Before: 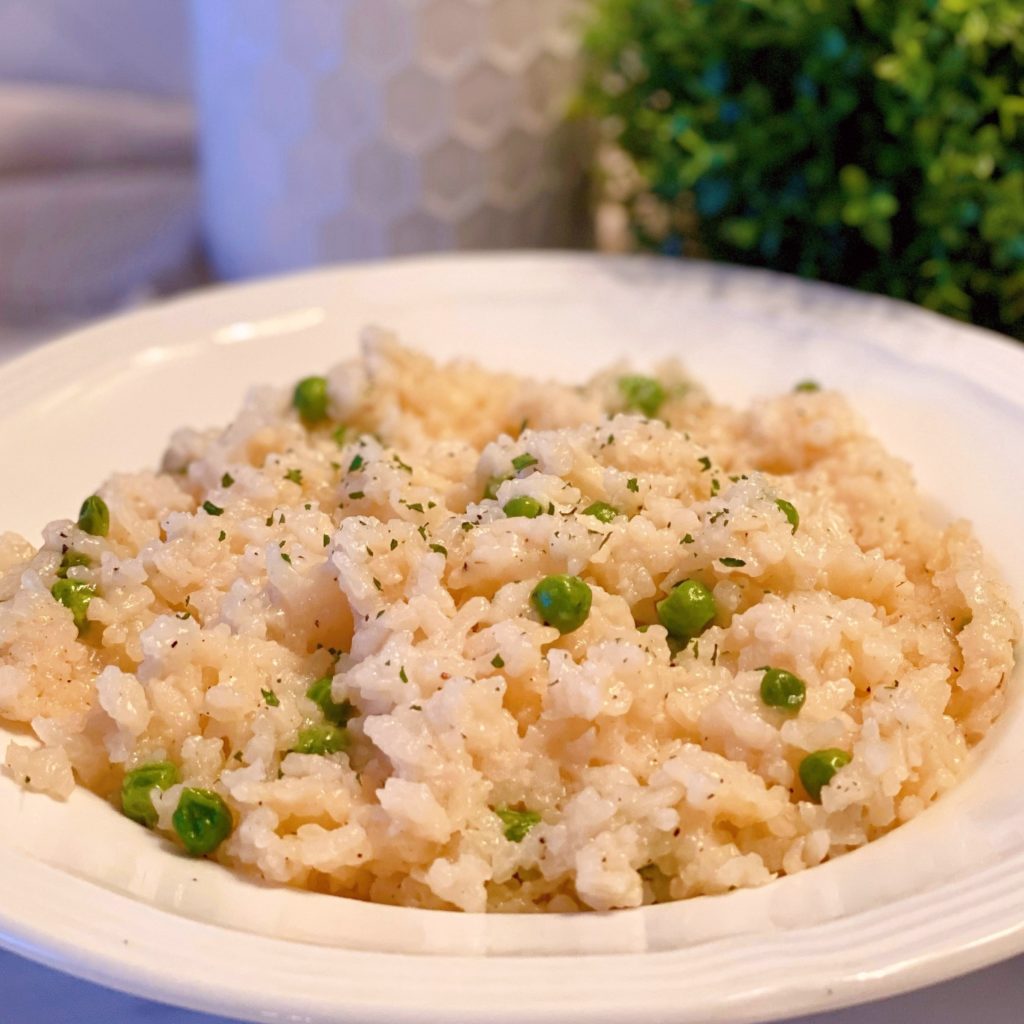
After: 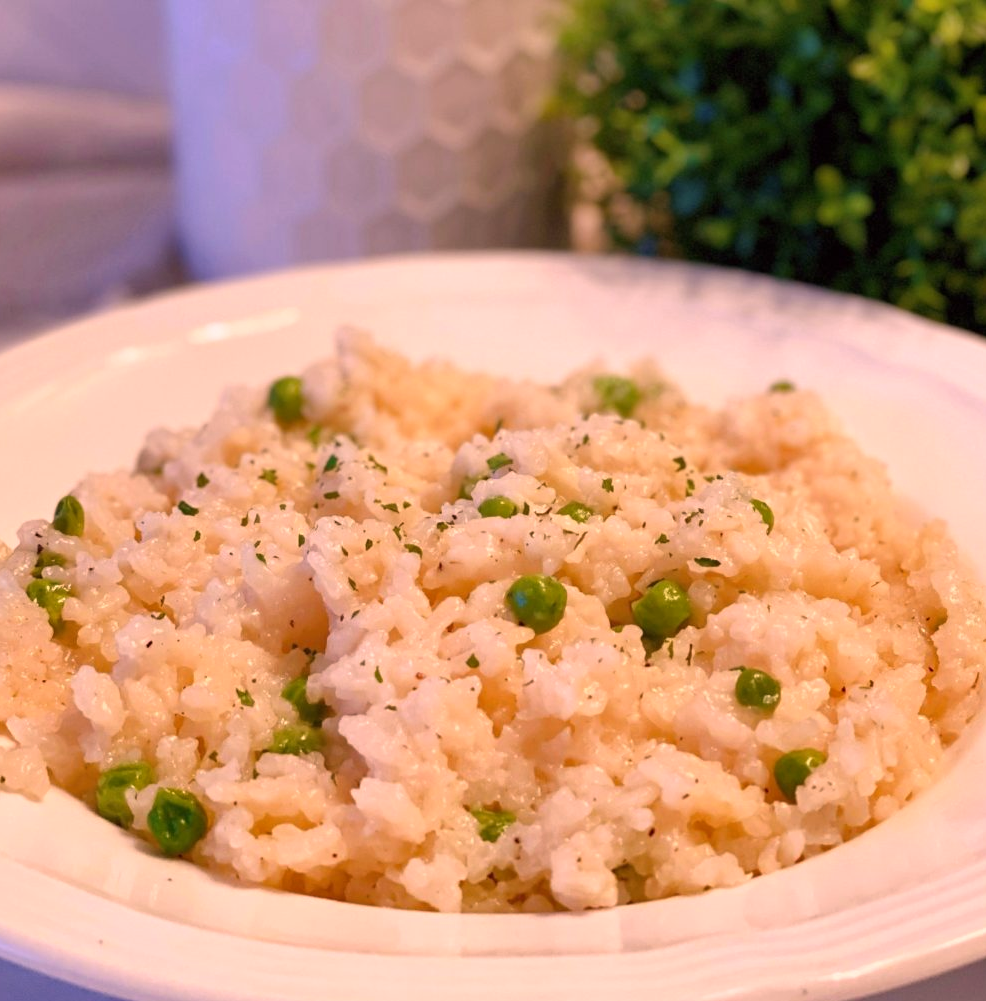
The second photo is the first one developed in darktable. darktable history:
crop and rotate: left 2.536%, right 1.107%, bottom 2.246%
color correction: highlights a* 14.52, highlights b* 4.84
white balance: red 1.009, blue 0.985
